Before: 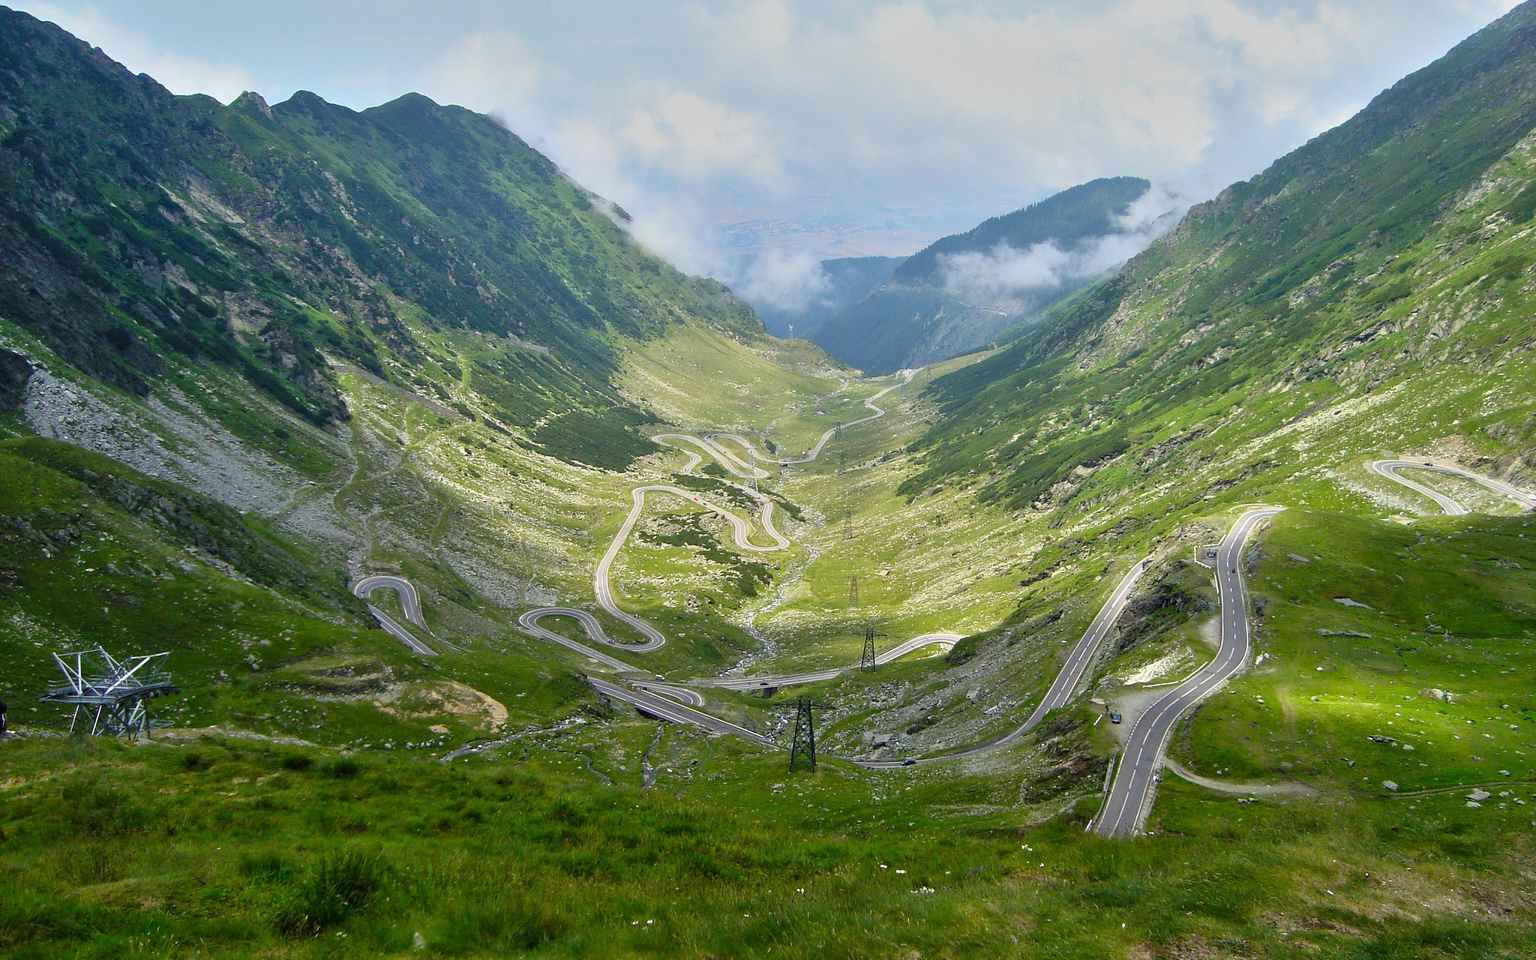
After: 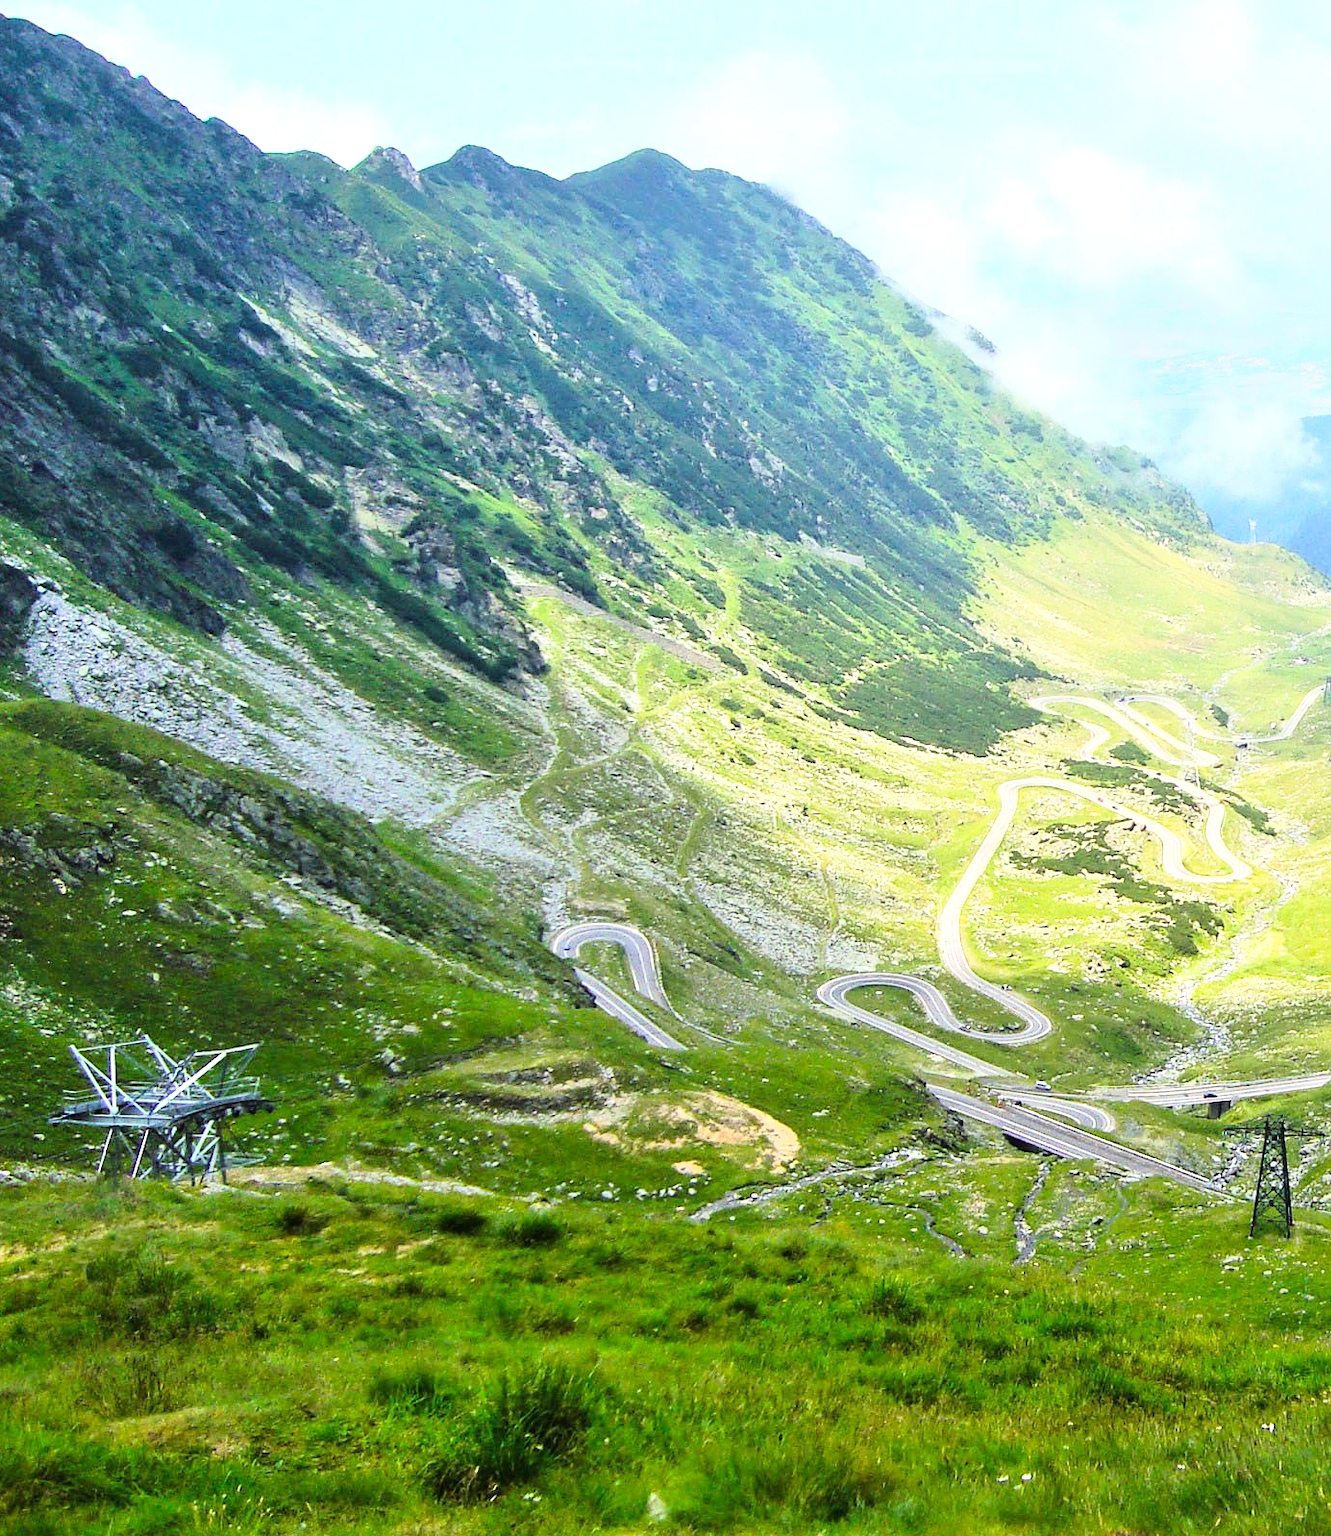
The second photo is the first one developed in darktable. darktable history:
tone curve: curves: ch0 [(0, 0.023) (0.087, 0.065) (0.184, 0.168) (0.45, 0.54) (0.57, 0.683) (0.706, 0.841) (0.877, 0.948) (1, 0.984)]; ch1 [(0, 0) (0.388, 0.369) (0.447, 0.447) (0.505, 0.5) (0.534, 0.535) (0.563, 0.563) (0.579, 0.59) (0.644, 0.663) (1, 1)]; ch2 [(0, 0) (0.301, 0.259) (0.385, 0.395) (0.492, 0.496) (0.518, 0.537) (0.583, 0.605) (0.673, 0.667) (1, 1)], color space Lab, linked channels, preserve colors none
crop: left 0.613%, right 45.281%, bottom 0.084%
exposure: exposure 0.948 EV, compensate highlight preservation false
